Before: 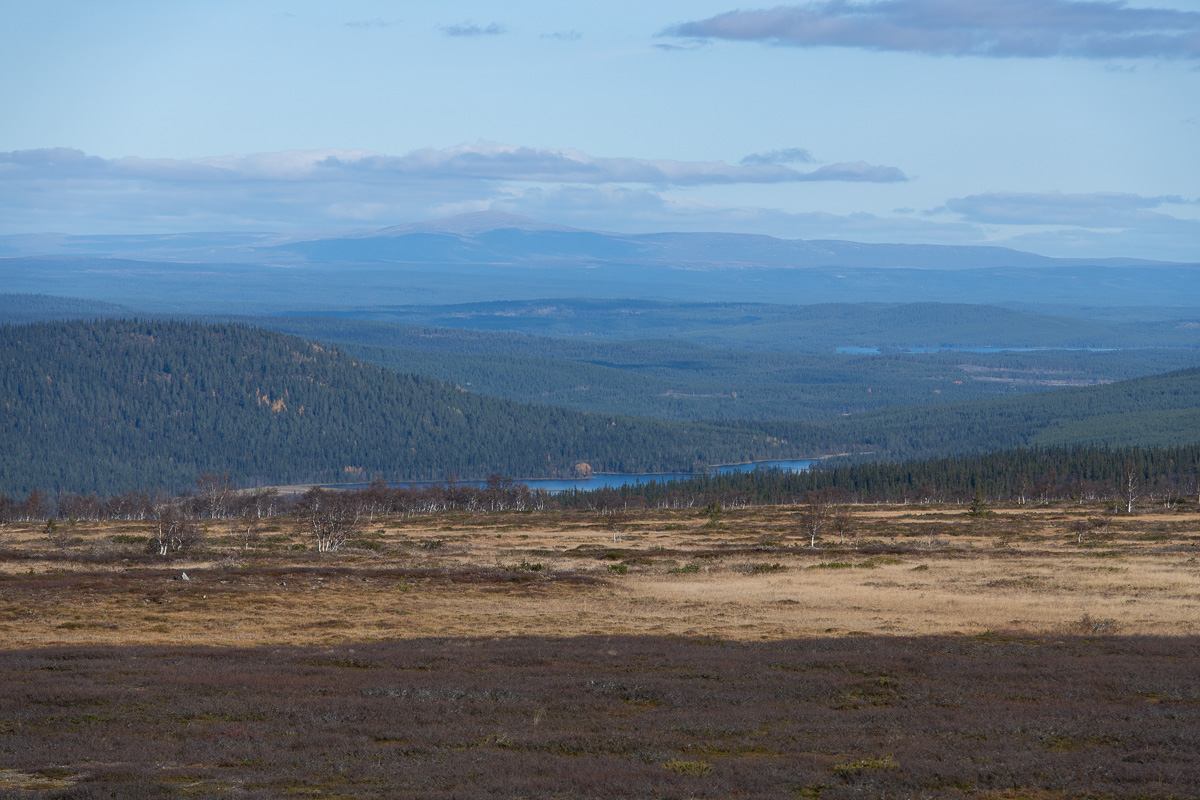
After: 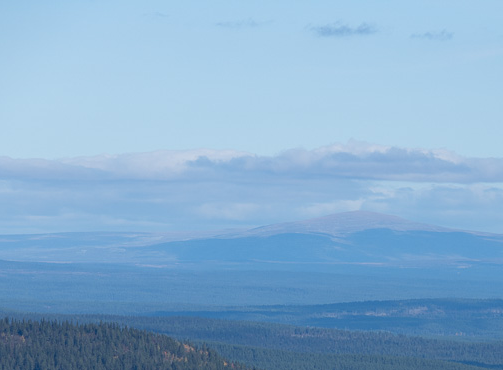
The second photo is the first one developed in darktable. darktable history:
rotate and perspective: automatic cropping original format, crop left 0, crop top 0
crop and rotate: left 10.817%, top 0.062%, right 47.194%, bottom 53.626%
